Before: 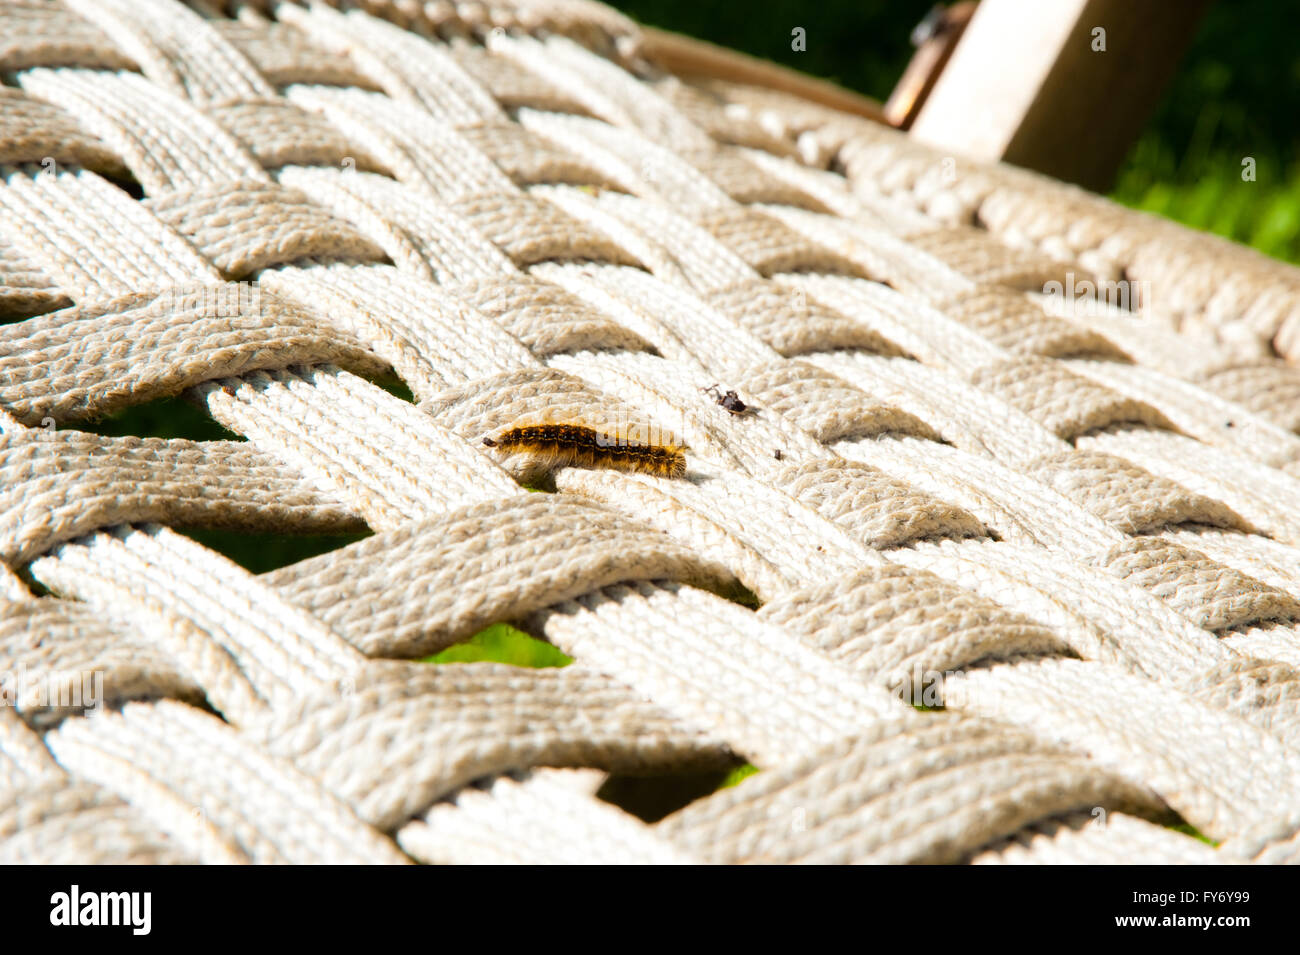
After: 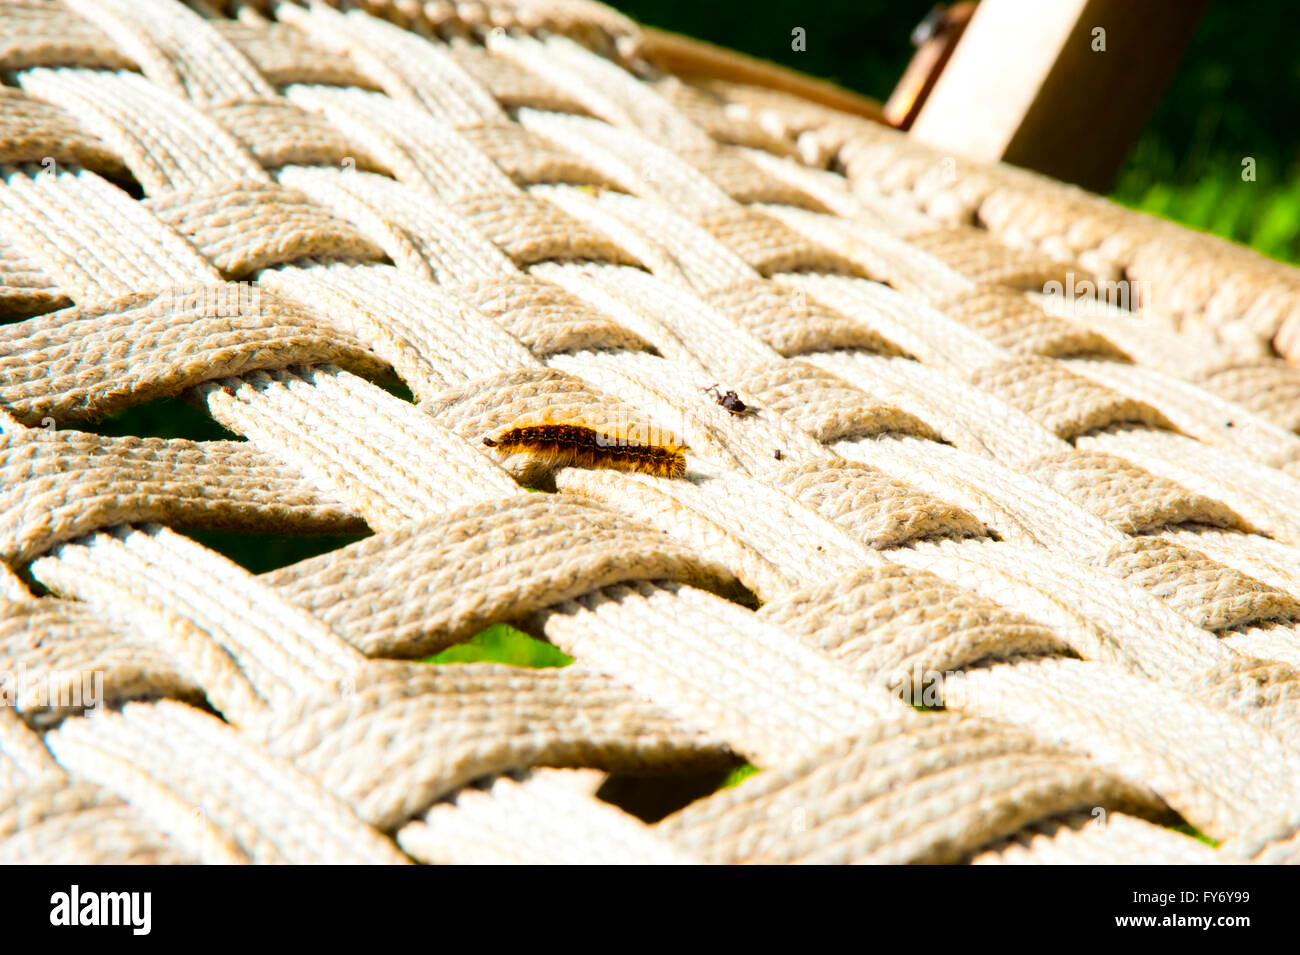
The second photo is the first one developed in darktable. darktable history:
contrast brightness saturation: contrast 0.16, saturation 0.32
color balance: output saturation 110%
